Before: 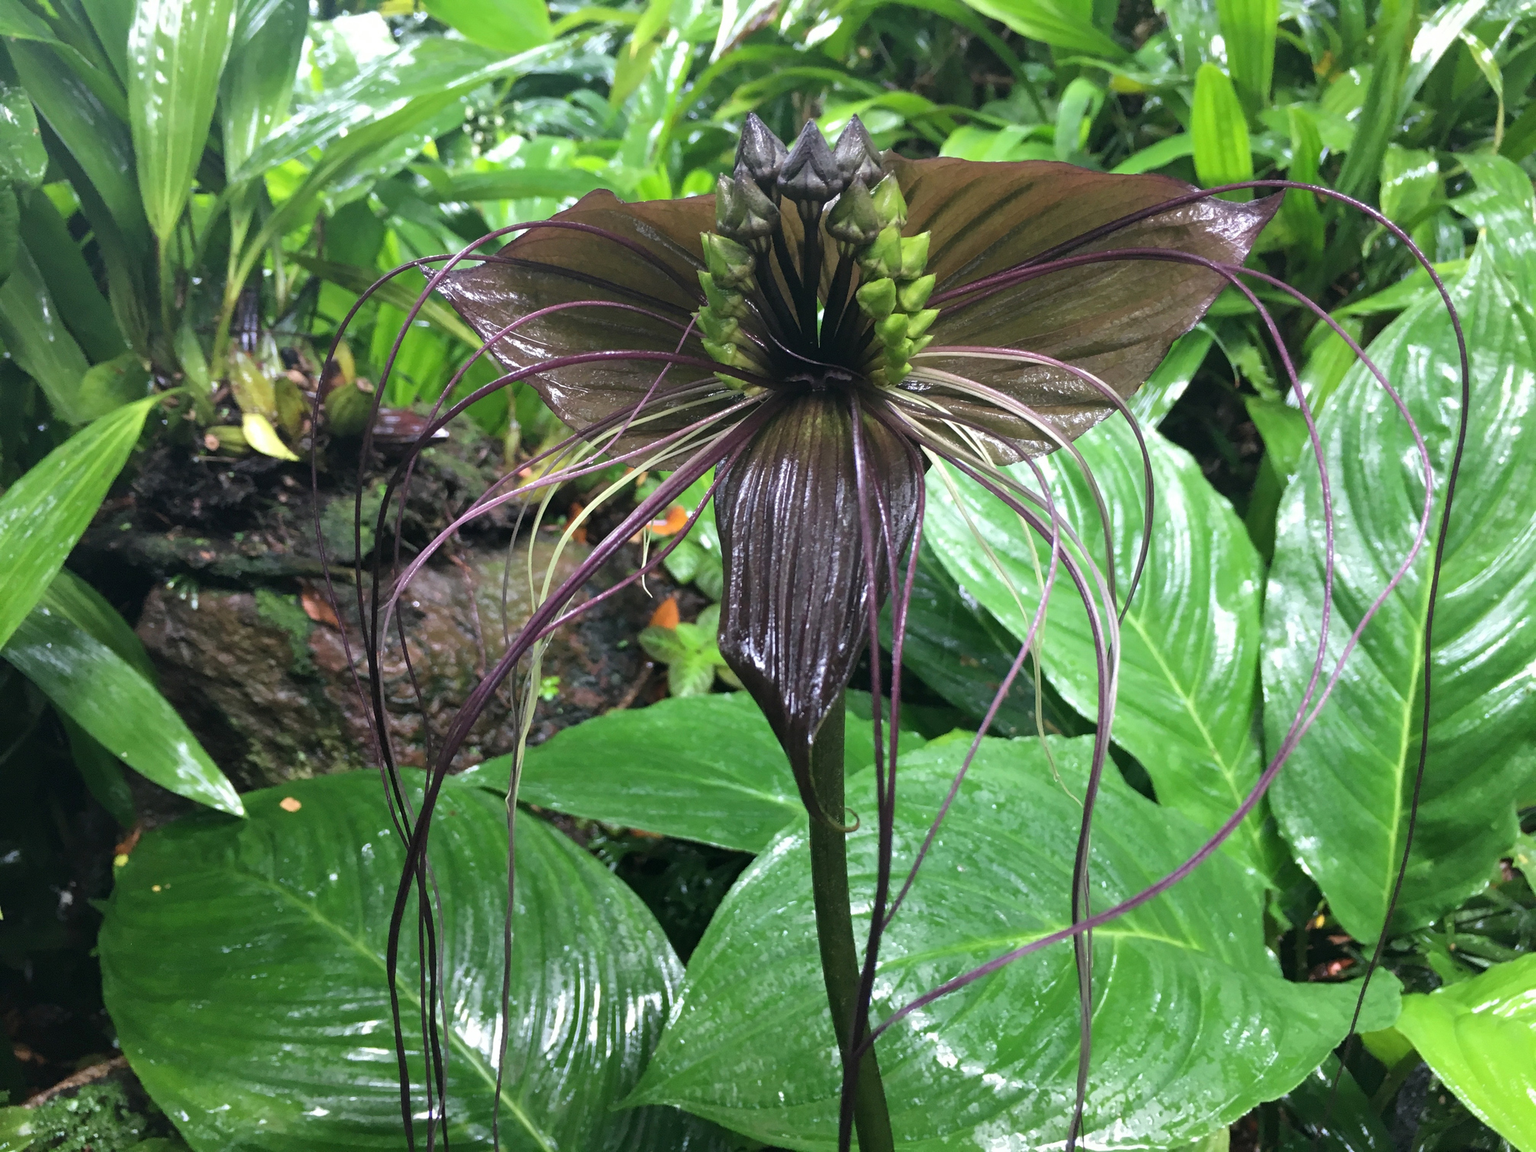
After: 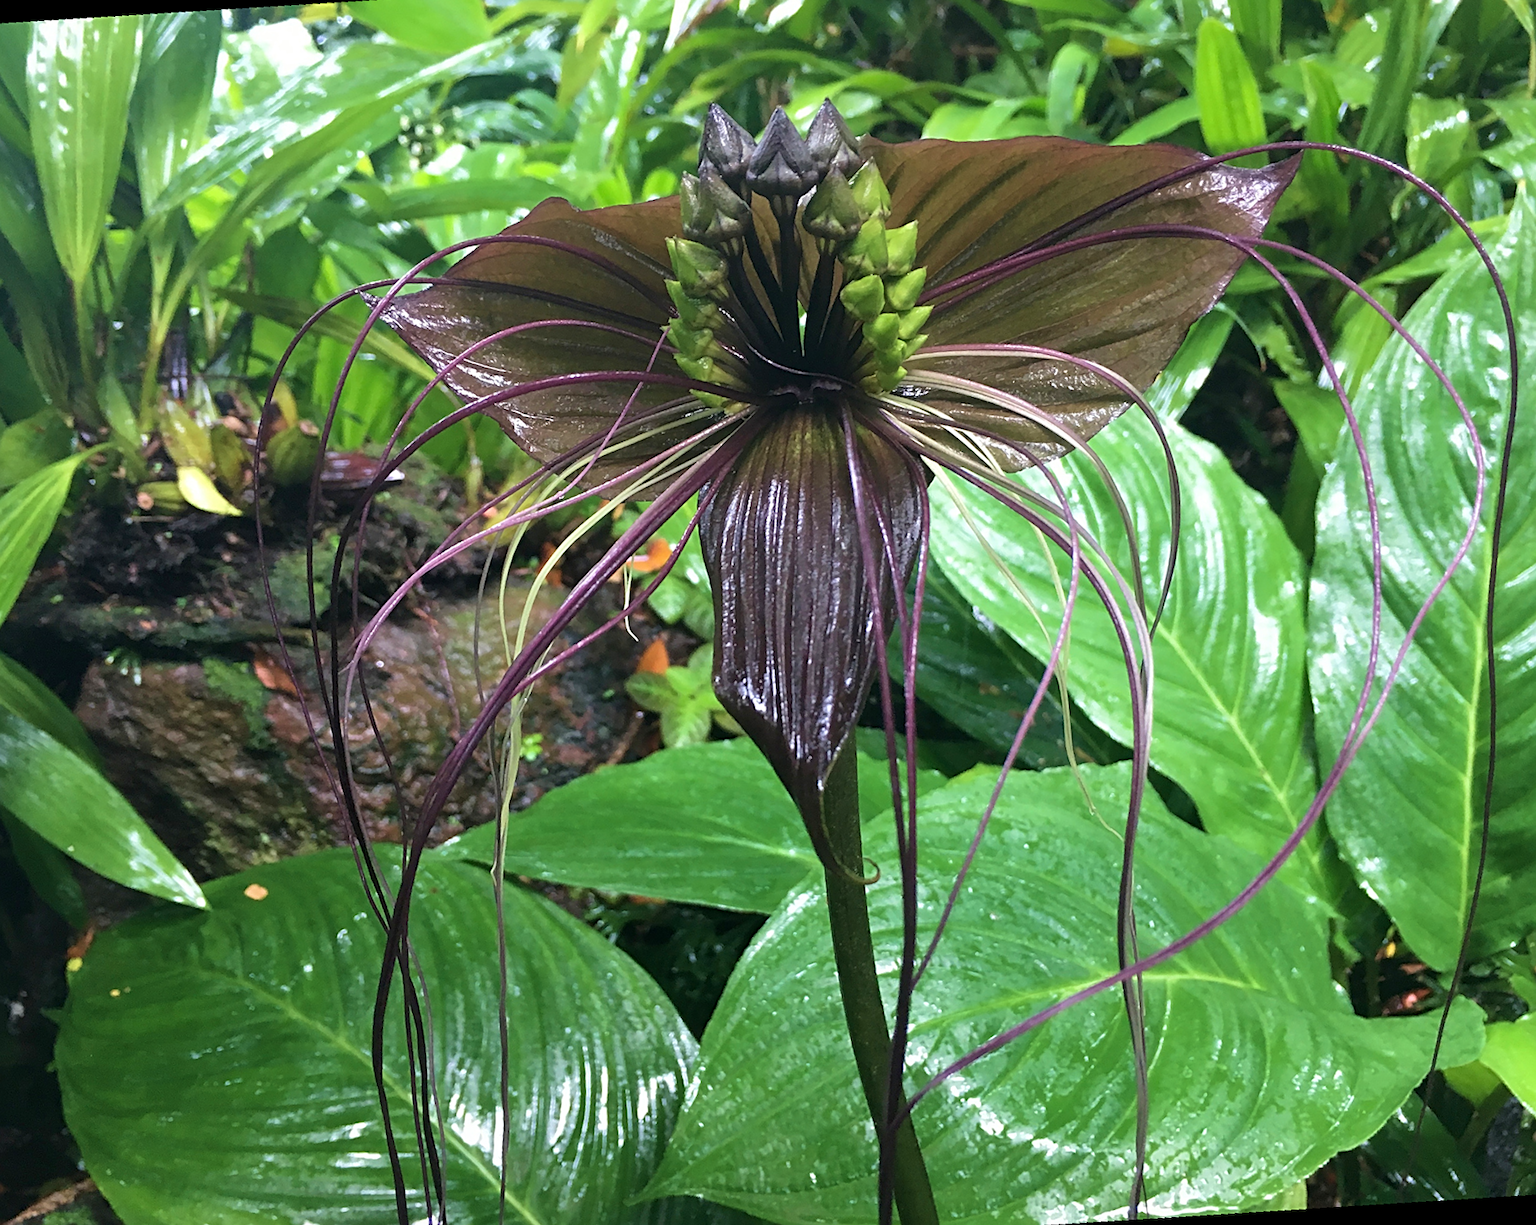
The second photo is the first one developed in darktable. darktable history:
crop and rotate: angle -3.27°, left 5.211%, top 5.211%, right 4.607%, bottom 4.607%
sharpen: on, module defaults
velvia: on, module defaults
rotate and perspective: rotation -6.83°, automatic cropping off
